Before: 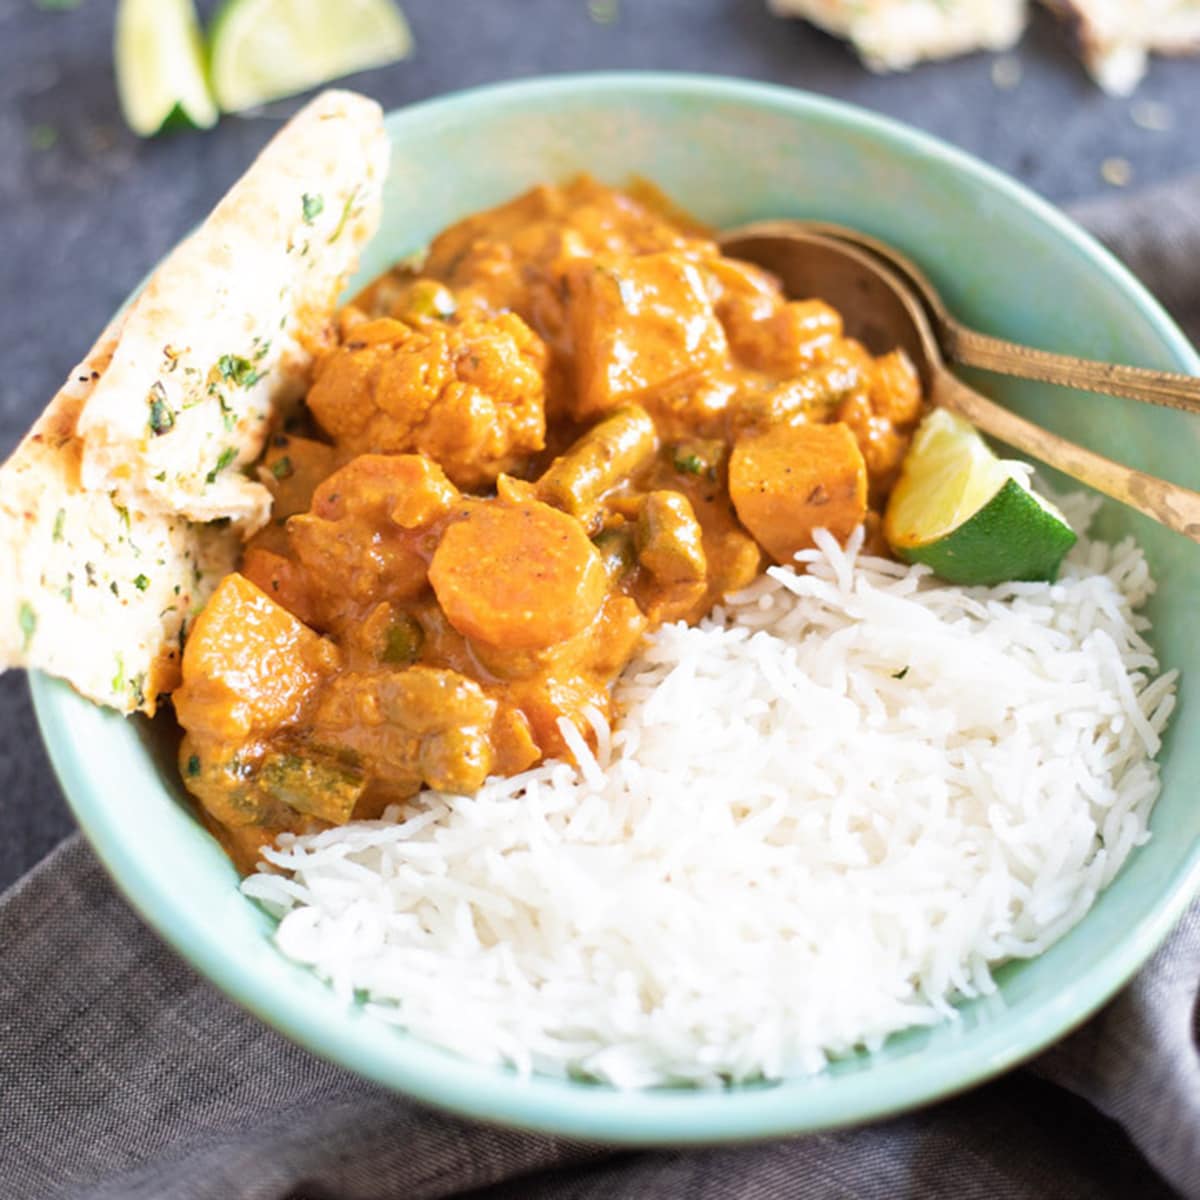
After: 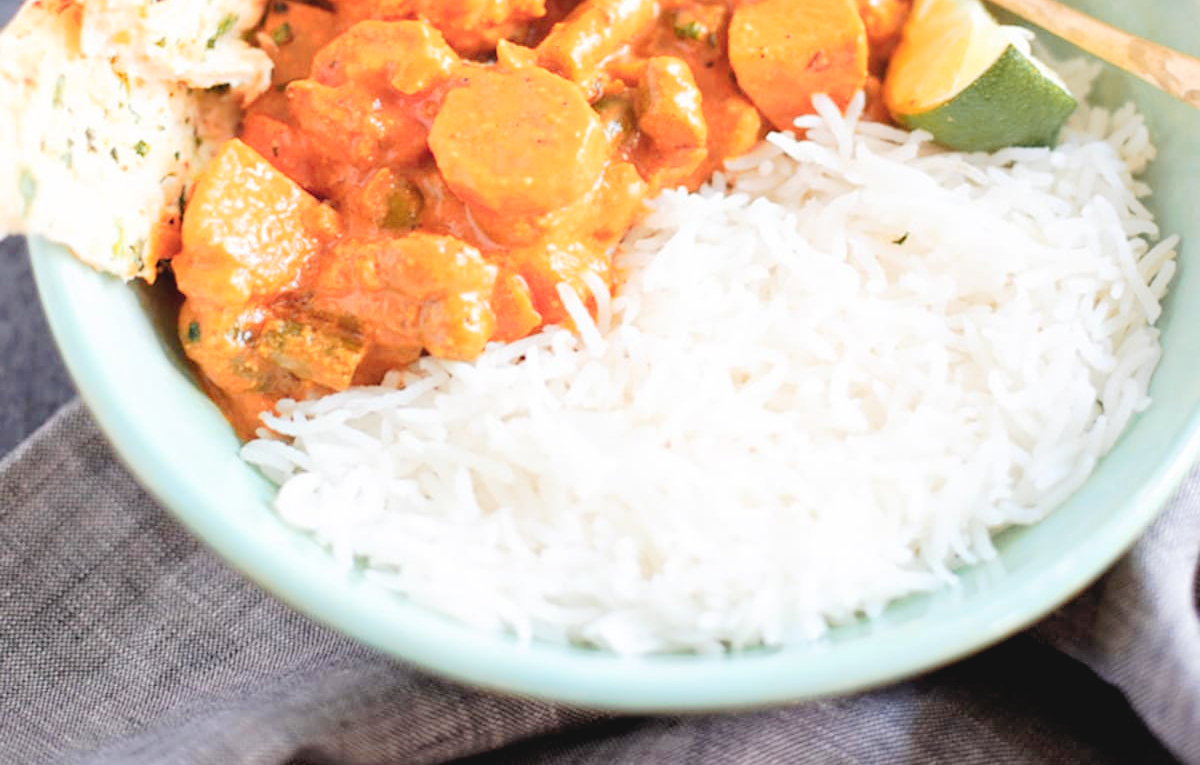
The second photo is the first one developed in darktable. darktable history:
crop and rotate: top 36.176%
contrast brightness saturation: brightness 0.139
tone curve: curves: ch0 [(0, 0) (0.003, 0.059) (0.011, 0.059) (0.025, 0.057) (0.044, 0.055) (0.069, 0.057) (0.1, 0.083) (0.136, 0.128) (0.177, 0.185) (0.224, 0.242) (0.277, 0.308) (0.335, 0.383) (0.399, 0.468) (0.468, 0.547) (0.543, 0.632) (0.623, 0.71) (0.709, 0.801) (0.801, 0.859) (0.898, 0.922) (1, 1)], preserve colors none
color zones: curves: ch1 [(0.263, 0.53) (0.376, 0.287) (0.487, 0.512) (0.748, 0.547) (1, 0.513)]; ch2 [(0.262, 0.45) (0.751, 0.477)]
